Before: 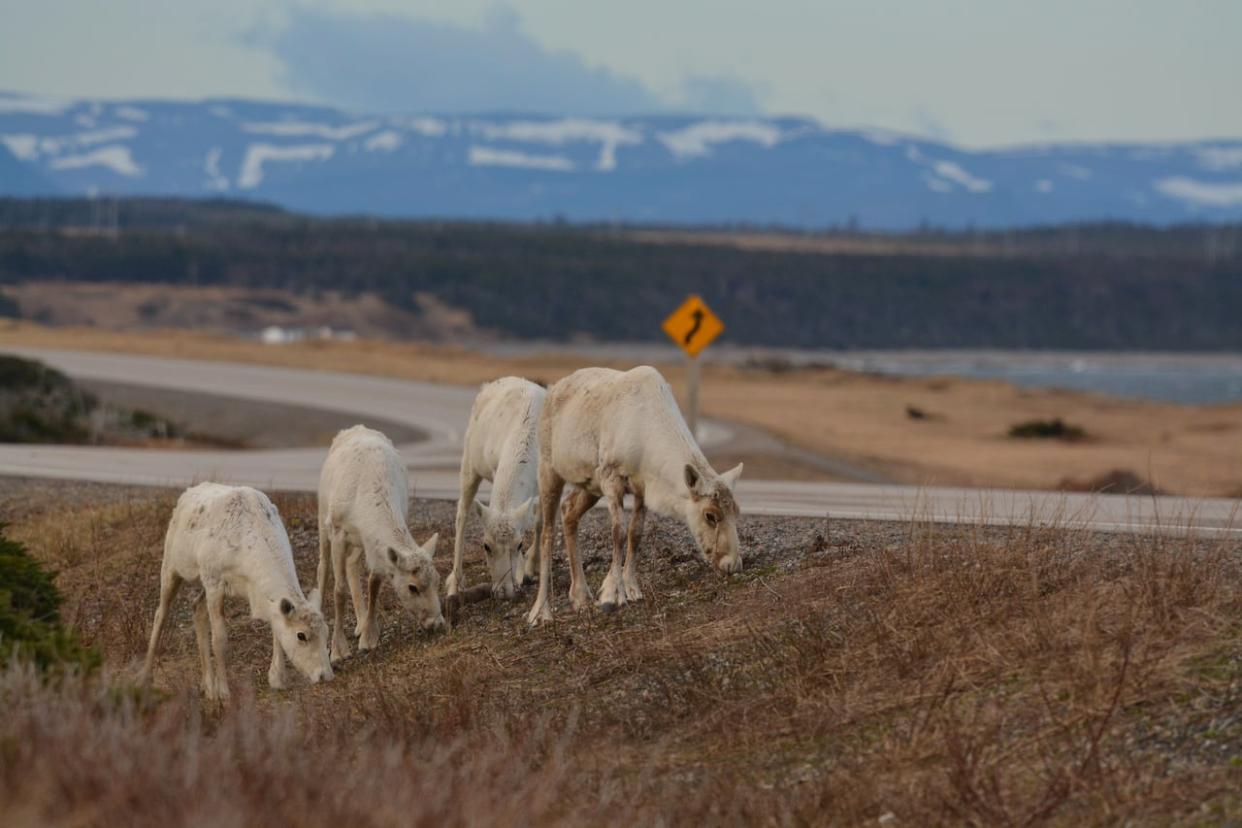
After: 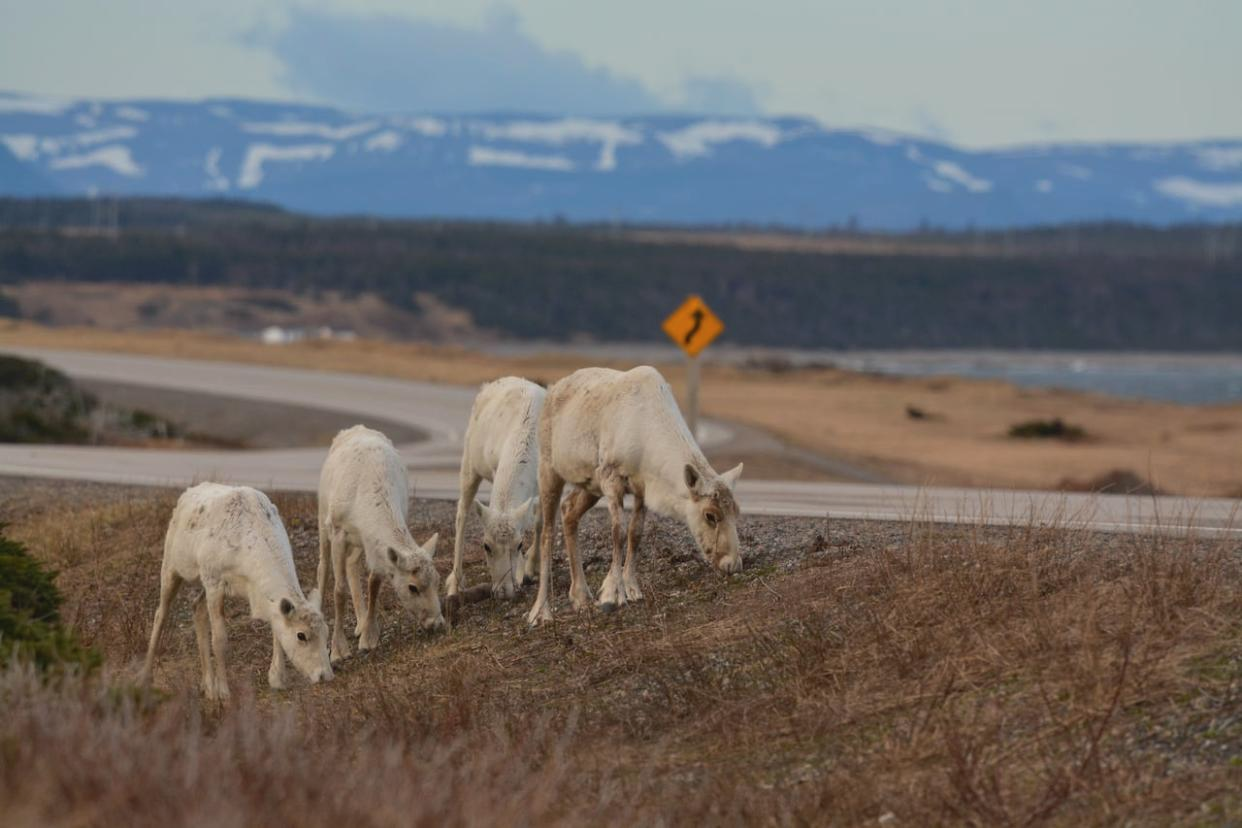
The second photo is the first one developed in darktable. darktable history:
tone curve: curves: ch0 [(0, 0.024) (0.119, 0.146) (0.474, 0.485) (0.718, 0.739) (0.817, 0.839) (1, 0.998)]; ch1 [(0, 0) (0.377, 0.416) (0.439, 0.451) (0.477, 0.477) (0.501, 0.503) (0.538, 0.544) (0.58, 0.602) (0.664, 0.676) (0.783, 0.804) (1, 1)]; ch2 [(0, 0) (0.38, 0.405) (0.463, 0.456) (0.498, 0.497) (0.524, 0.535) (0.578, 0.576) (0.648, 0.665) (1, 1)], preserve colors none
